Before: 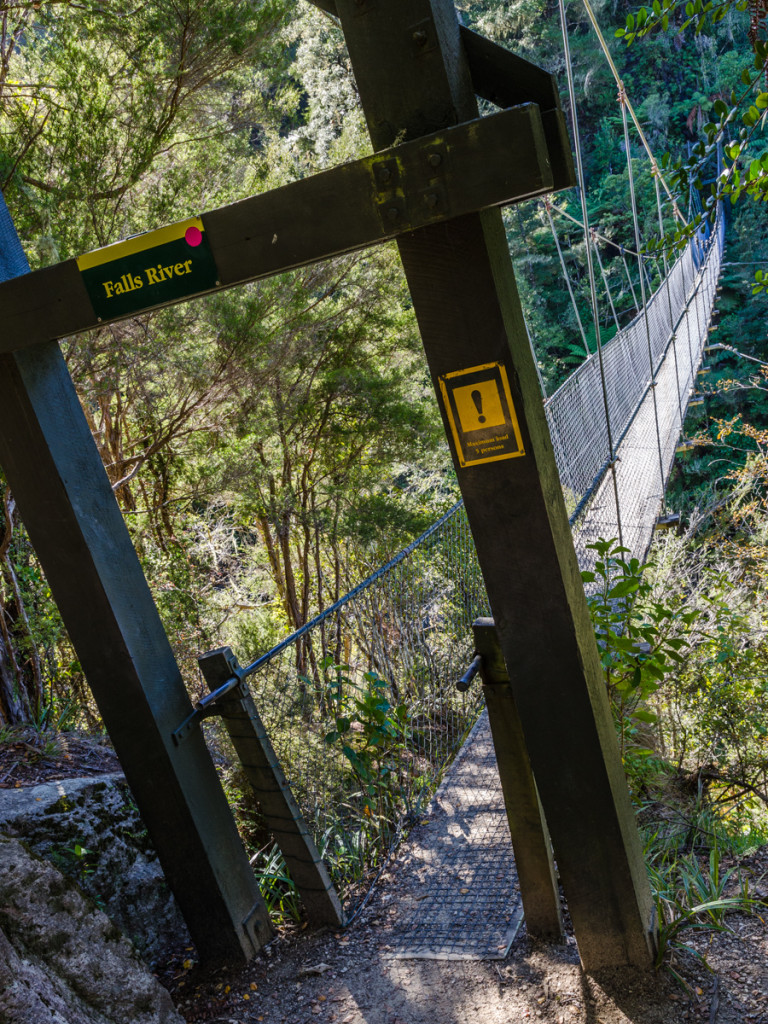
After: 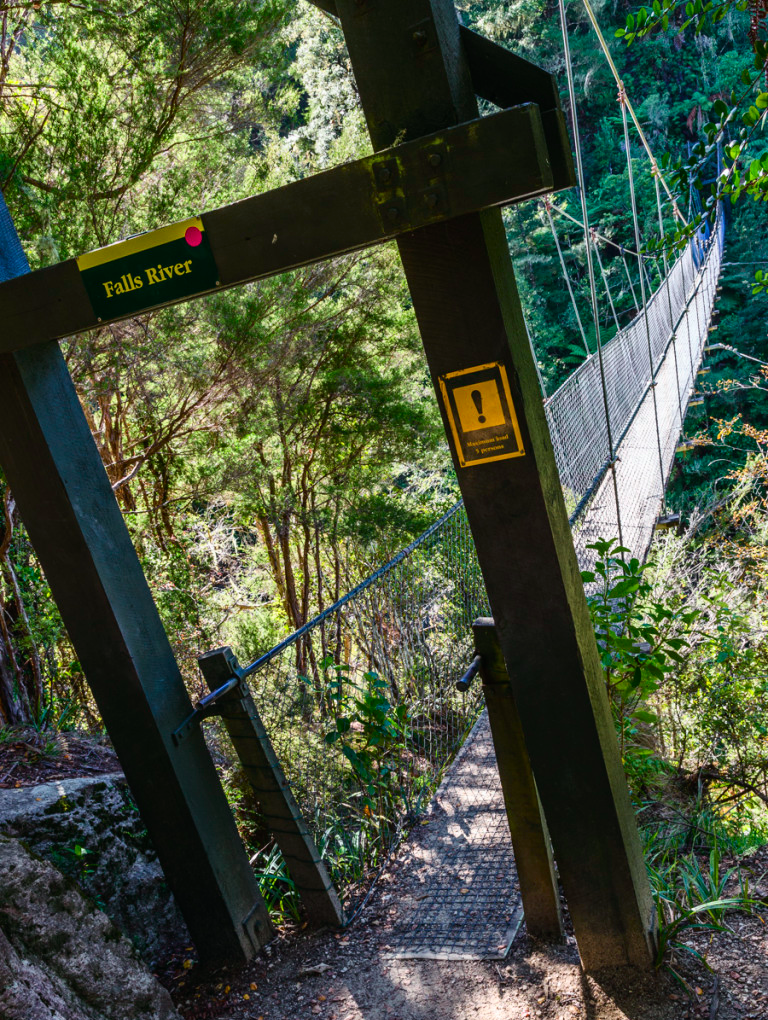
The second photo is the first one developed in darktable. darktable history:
crop: top 0.05%, bottom 0.098%
tone curve: curves: ch0 [(0, 0.01) (0.037, 0.032) (0.131, 0.108) (0.275, 0.258) (0.483, 0.512) (0.61, 0.661) (0.696, 0.76) (0.792, 0.867) (0.911, 0.955) (0.997, 0.995)]; ch1 [(0, 0) (0.308, 0.268) (0.425, 0.383) (0.503, 0.502) (0.529, 0.543) (0.706, 0.754) (0.869, 0.907) (1, 1)]; ch2 [(0, 0) (0.228, 0.196) (0.336, 0.315) (0.399, 0.403) (0.485, 0.487) (0.502, 0.502) (0.525, 0.523) (0.545, 0.552) (0.587, 0.61) (0.636, 0.654) (0.711, 0.729) (0.855, 0.87) (0.998, 0.977)], color space Lab, independent channels, preserve colors none
